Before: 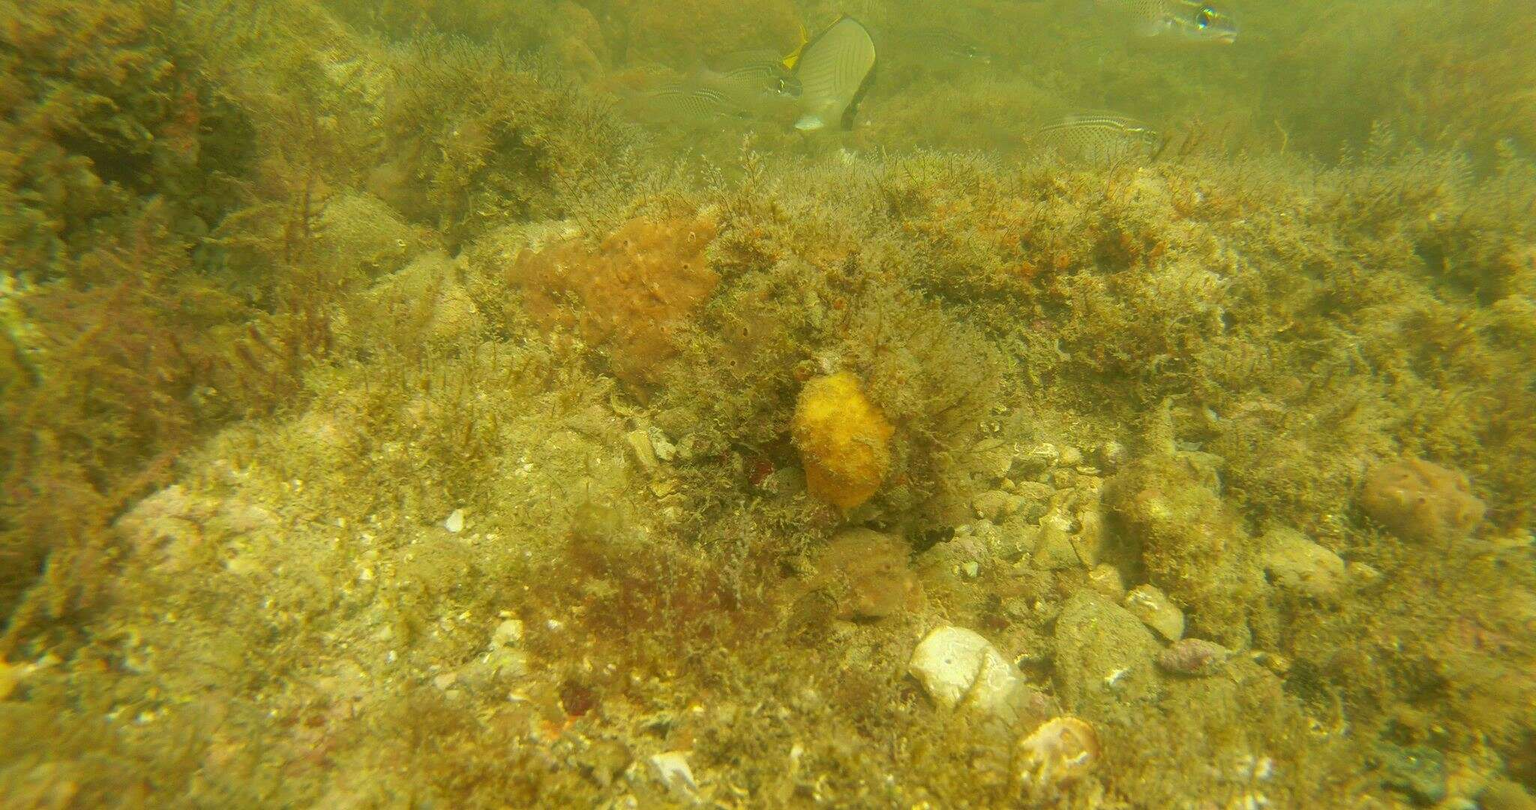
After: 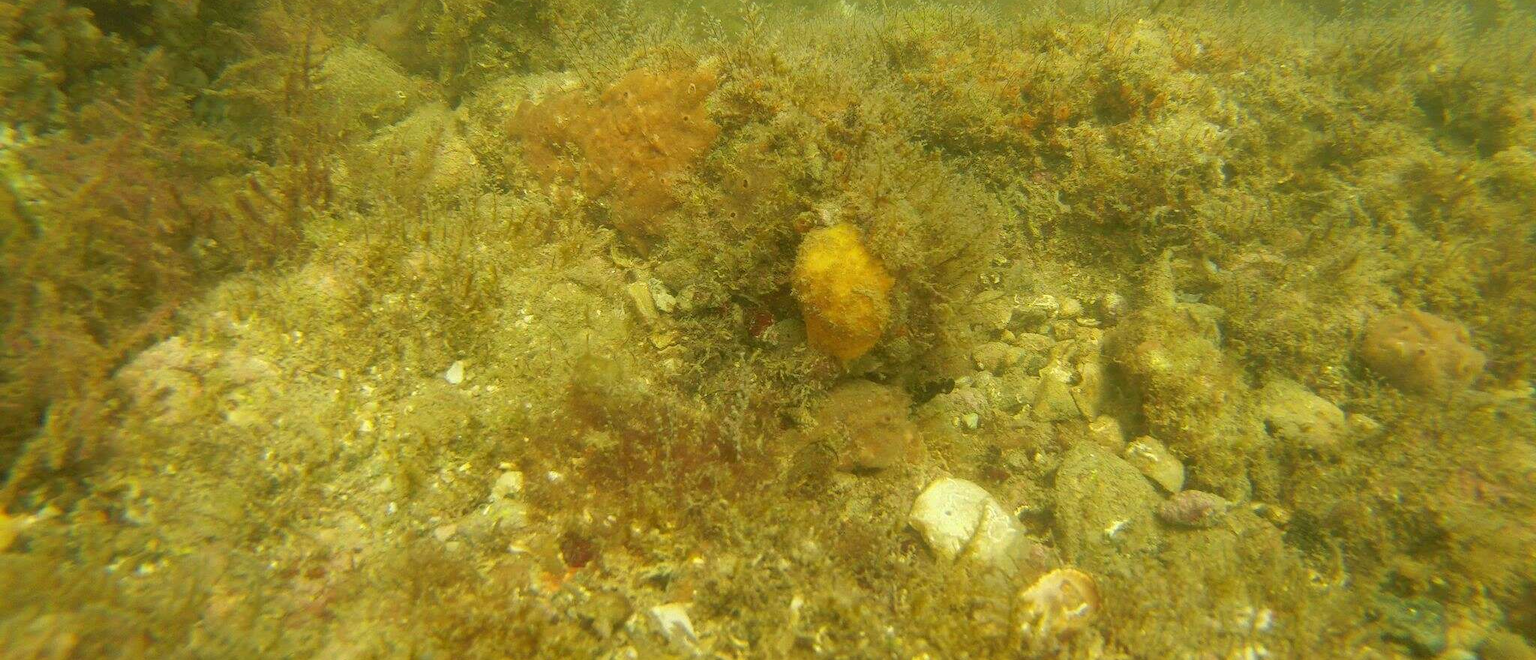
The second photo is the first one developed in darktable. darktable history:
crop and rotate: top 18.516%
